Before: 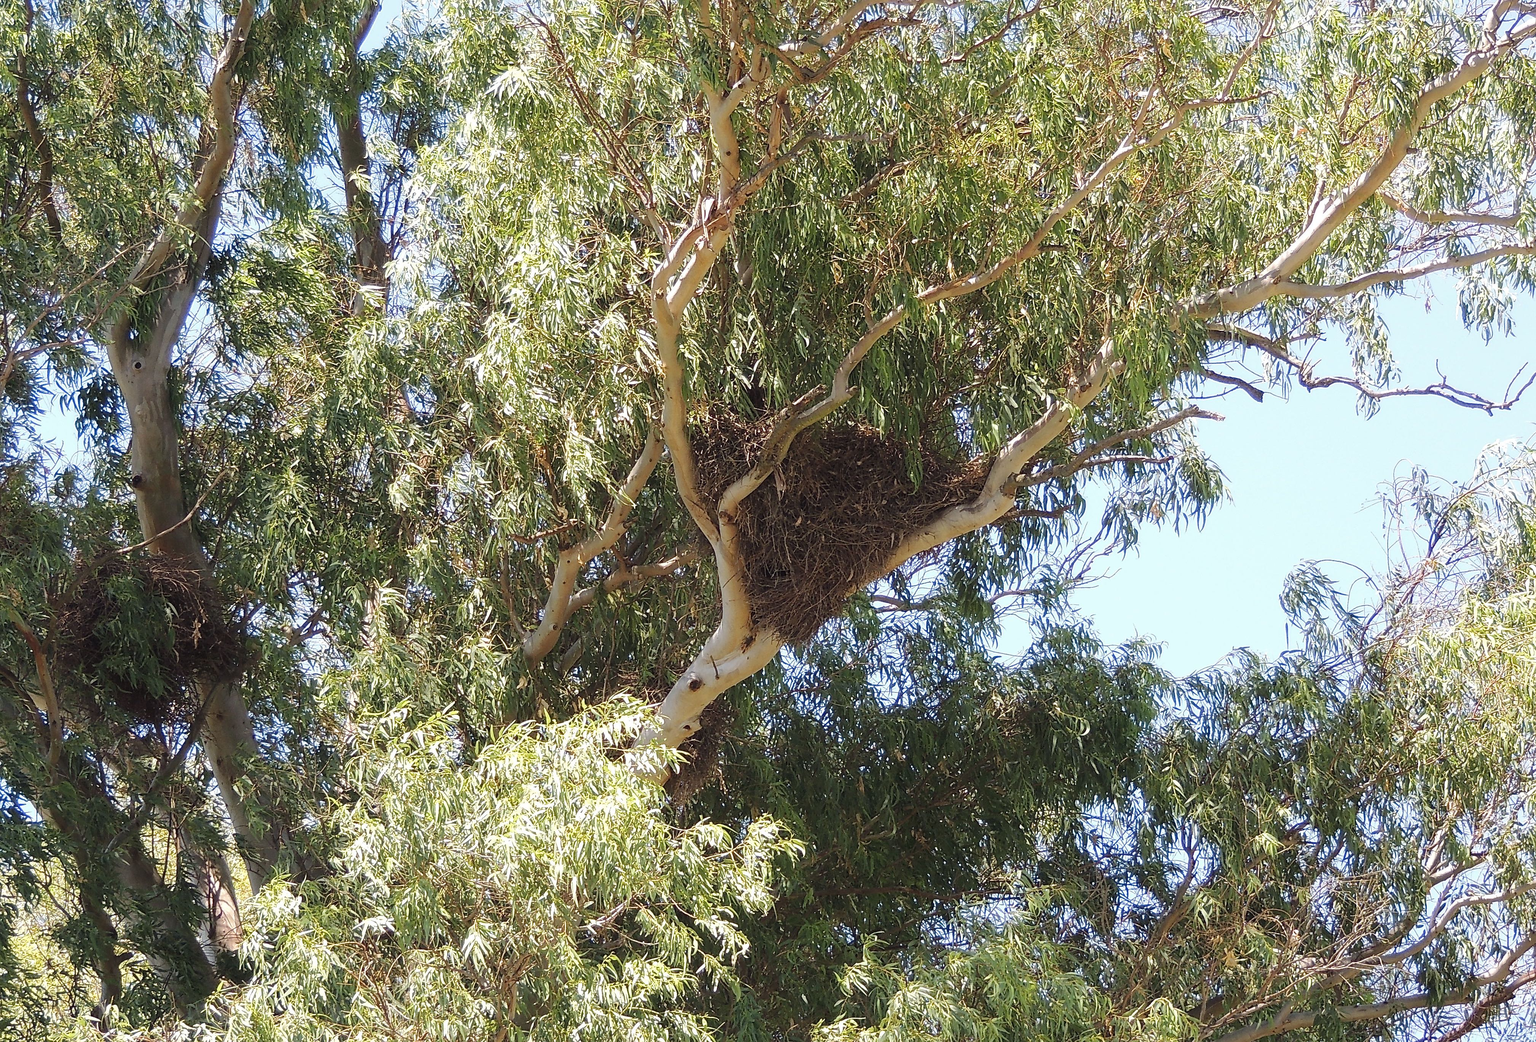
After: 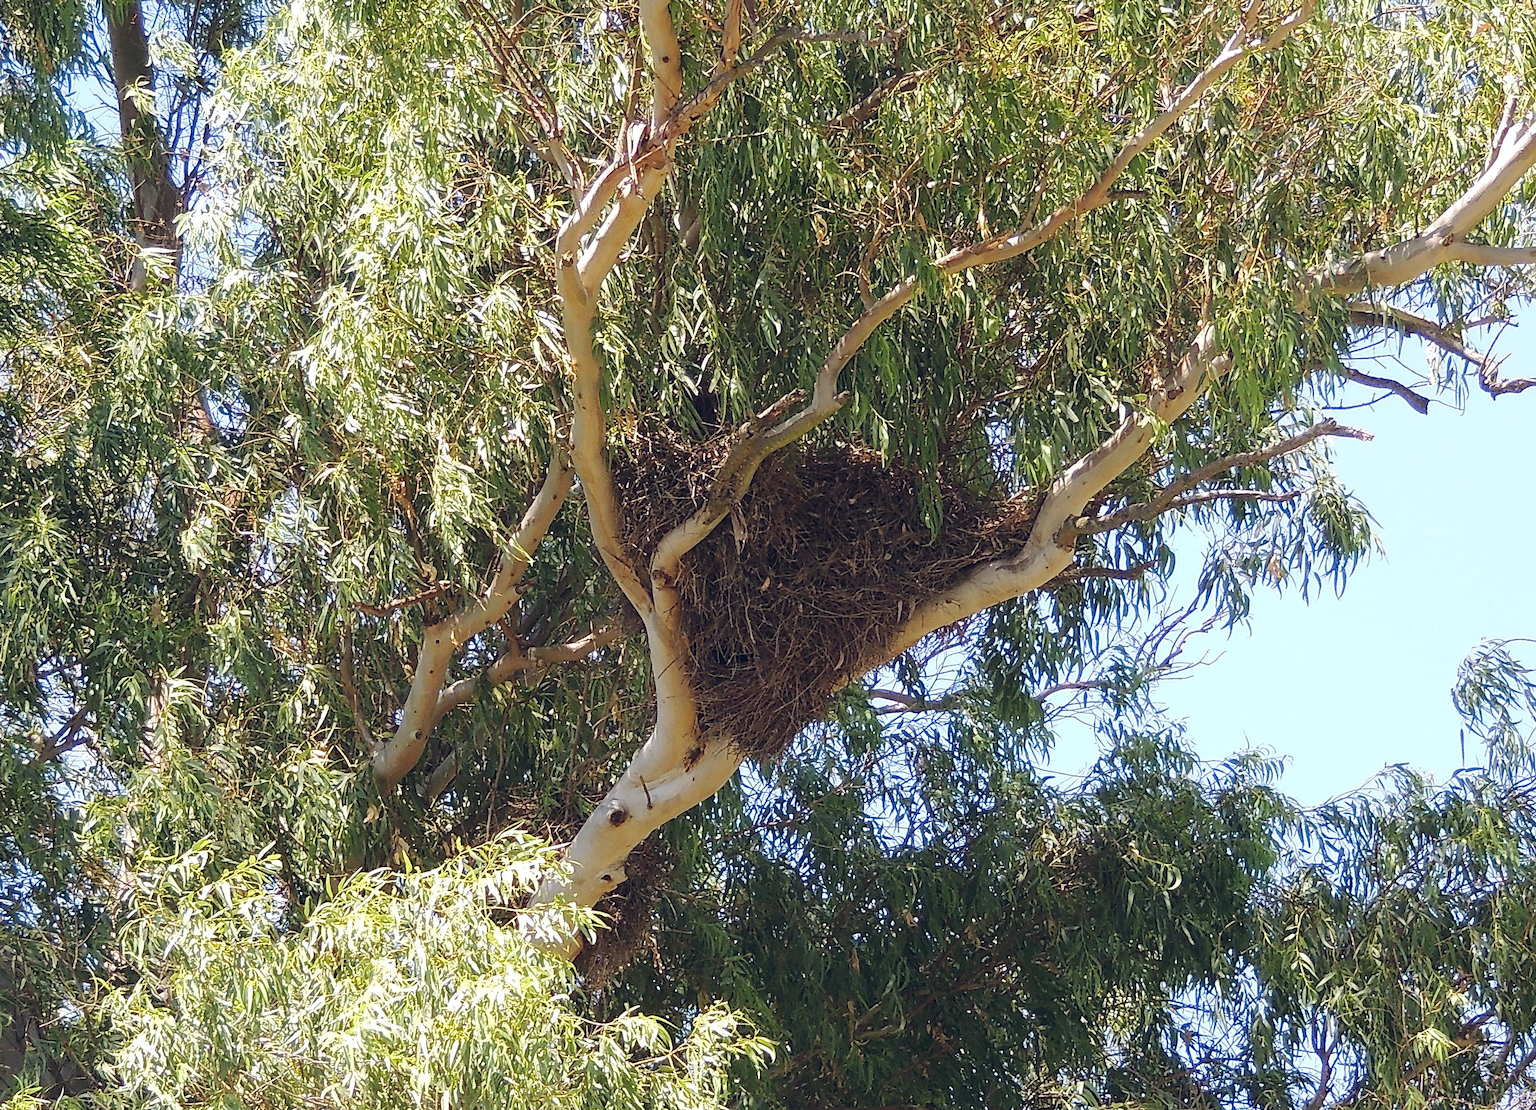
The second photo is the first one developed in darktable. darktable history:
tone equalizer: edges refinement/feathering 500, mask exposure compensation -1.57 EV, preserve details no
crop and rotate: left 17.055%, top 10.744%, right 12.83%, bottom 14.481%
color correction: highlights b* 0, saturation 1.06
color balance rgb: global offset › chroma 0.092%, global offset › hue 250.11°, linear chroma grading › global chroma 1.121%, linear chroma grading › mid-tones -1.019%, perceptual saturation grading › global saturation 0.625%, global vibrance 14.771%
